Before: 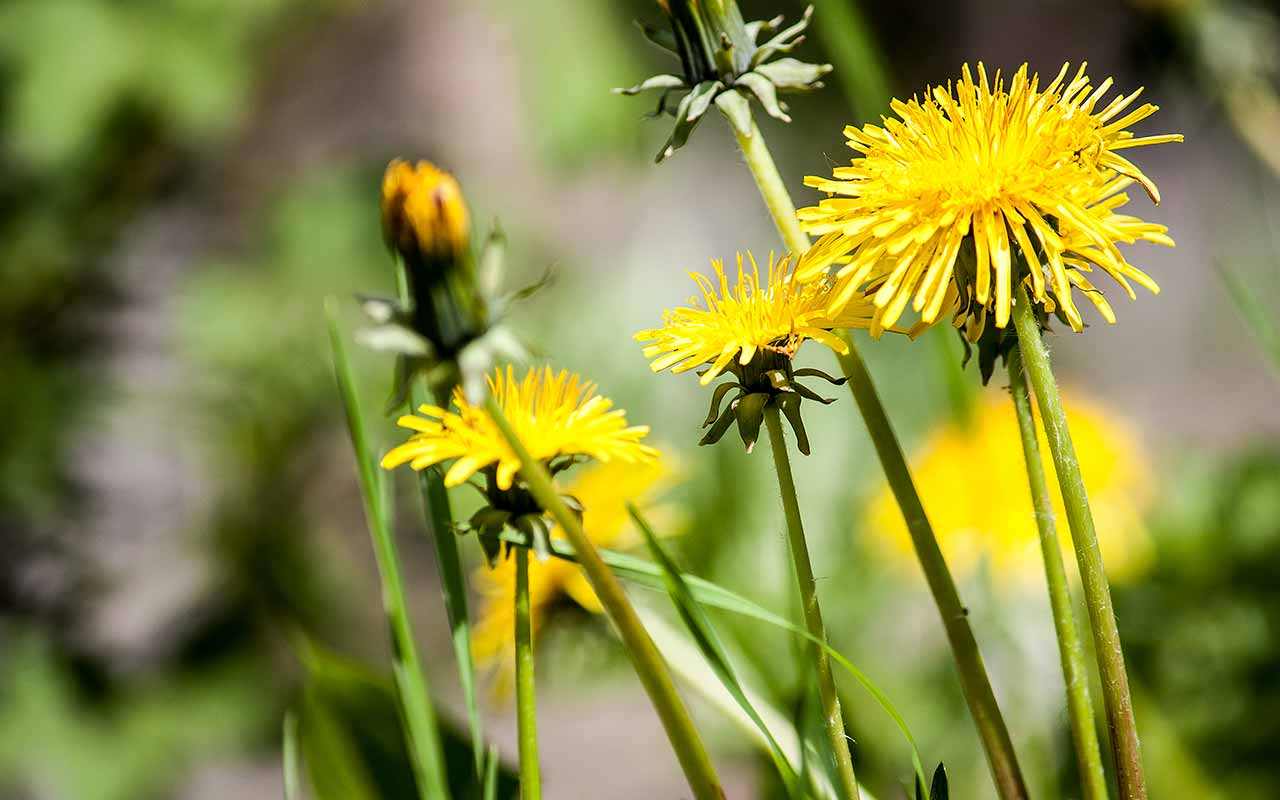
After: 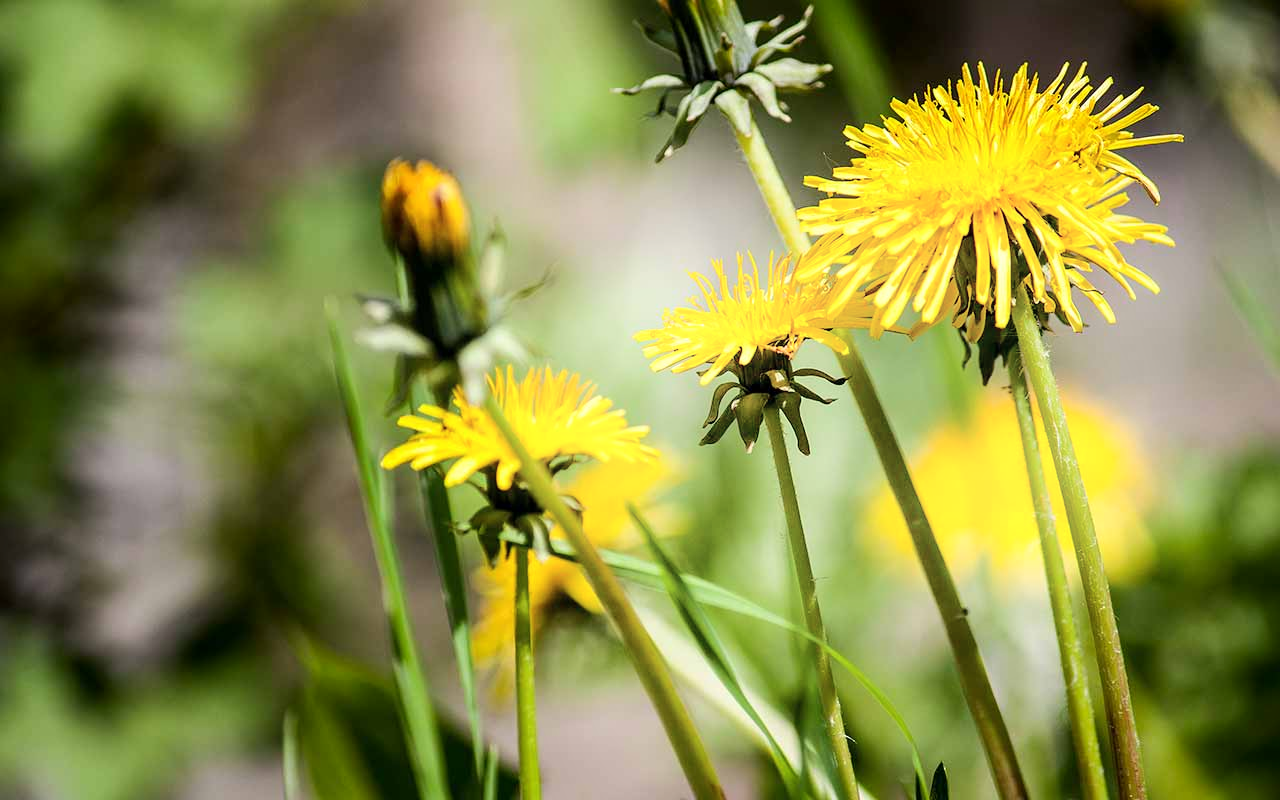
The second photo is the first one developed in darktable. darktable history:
shadows and highlights: shadows -54.3, highlights 86.09, soften with gaussian
white balance: emerald 1
